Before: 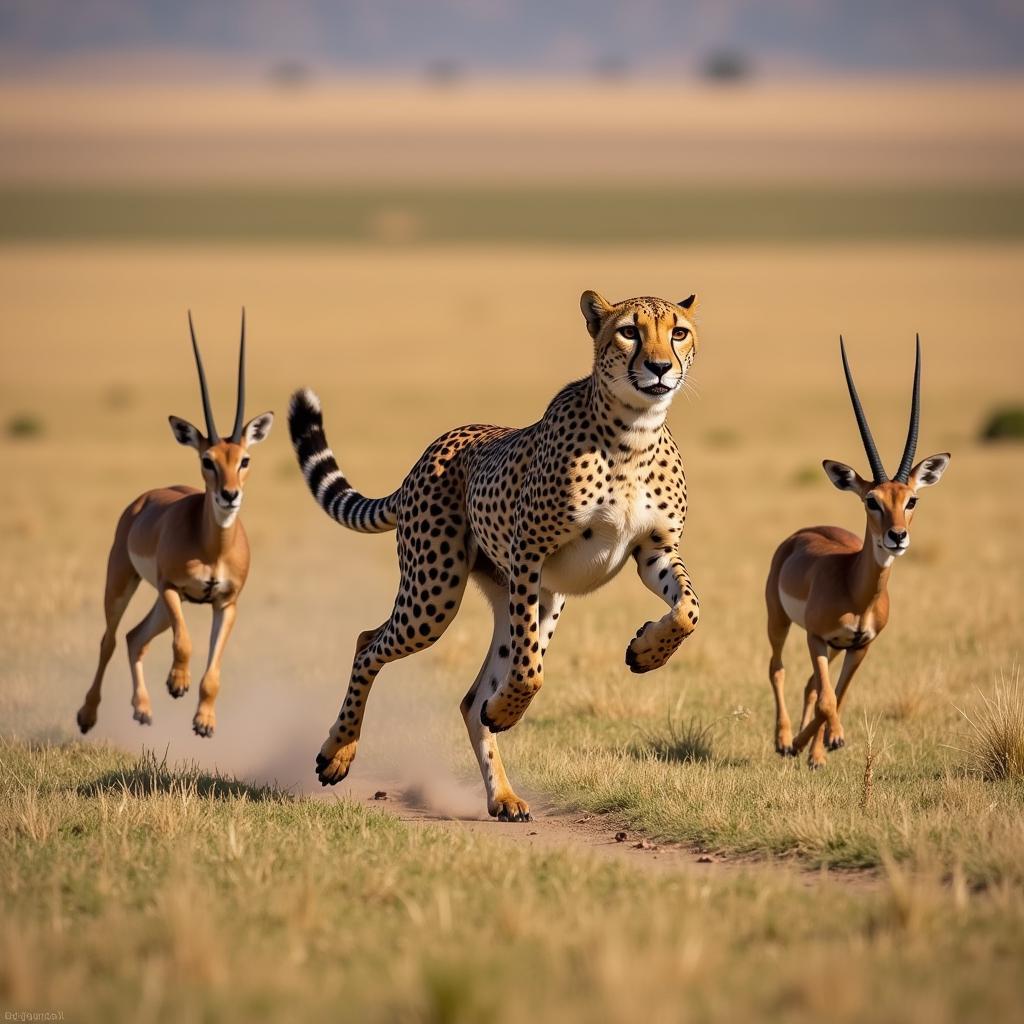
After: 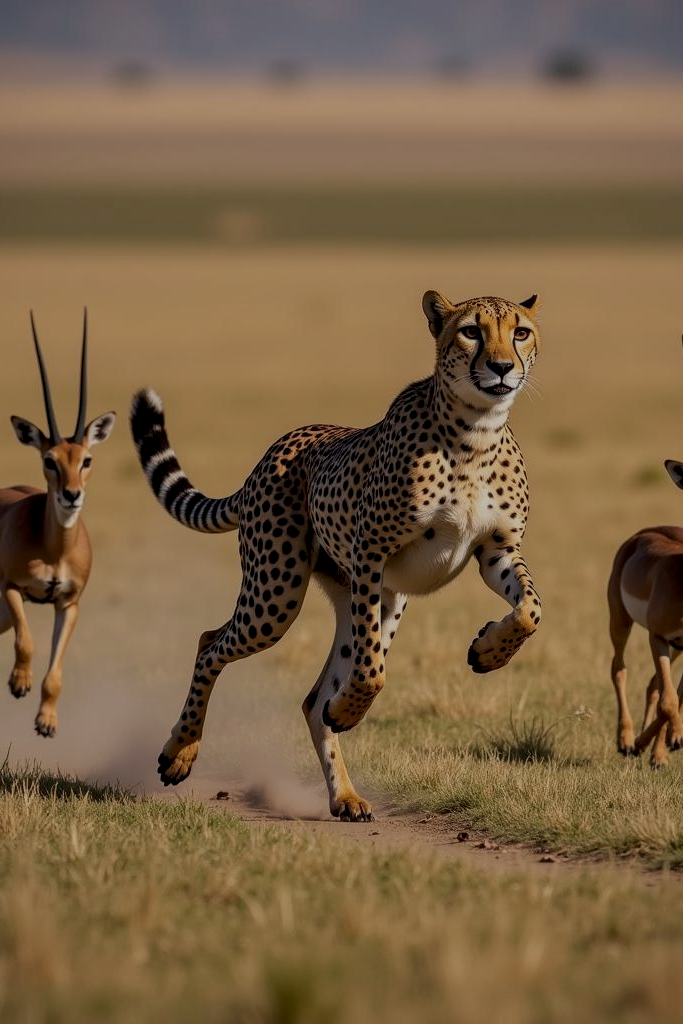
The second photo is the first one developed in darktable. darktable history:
crop and rotate: left 15.446%, right 17.836%
exposure: exposure -1 EV, compensate highlight preservation false
local contrast: on, module defaults
